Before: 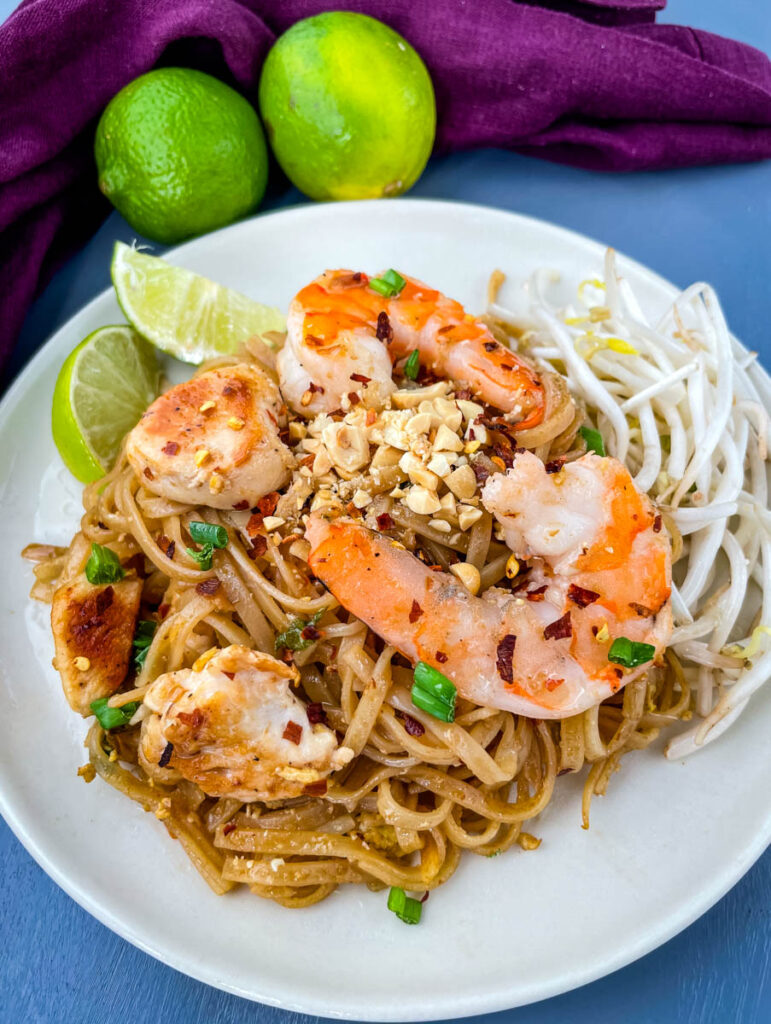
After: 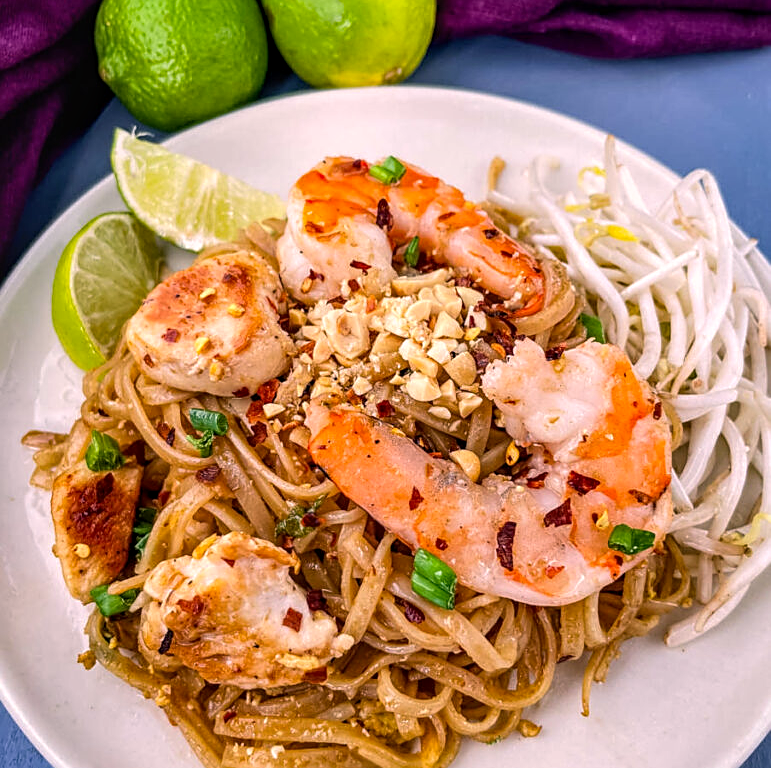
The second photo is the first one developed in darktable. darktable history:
sharpen: on, module defaults
exposure: black level correction 0.001, compensate highlight preservation false
crop: top 11.06%, bottom 13.872%
color correction: highlights a* 12.85, highlights b* 5.44
local contrast: on, module defaults
